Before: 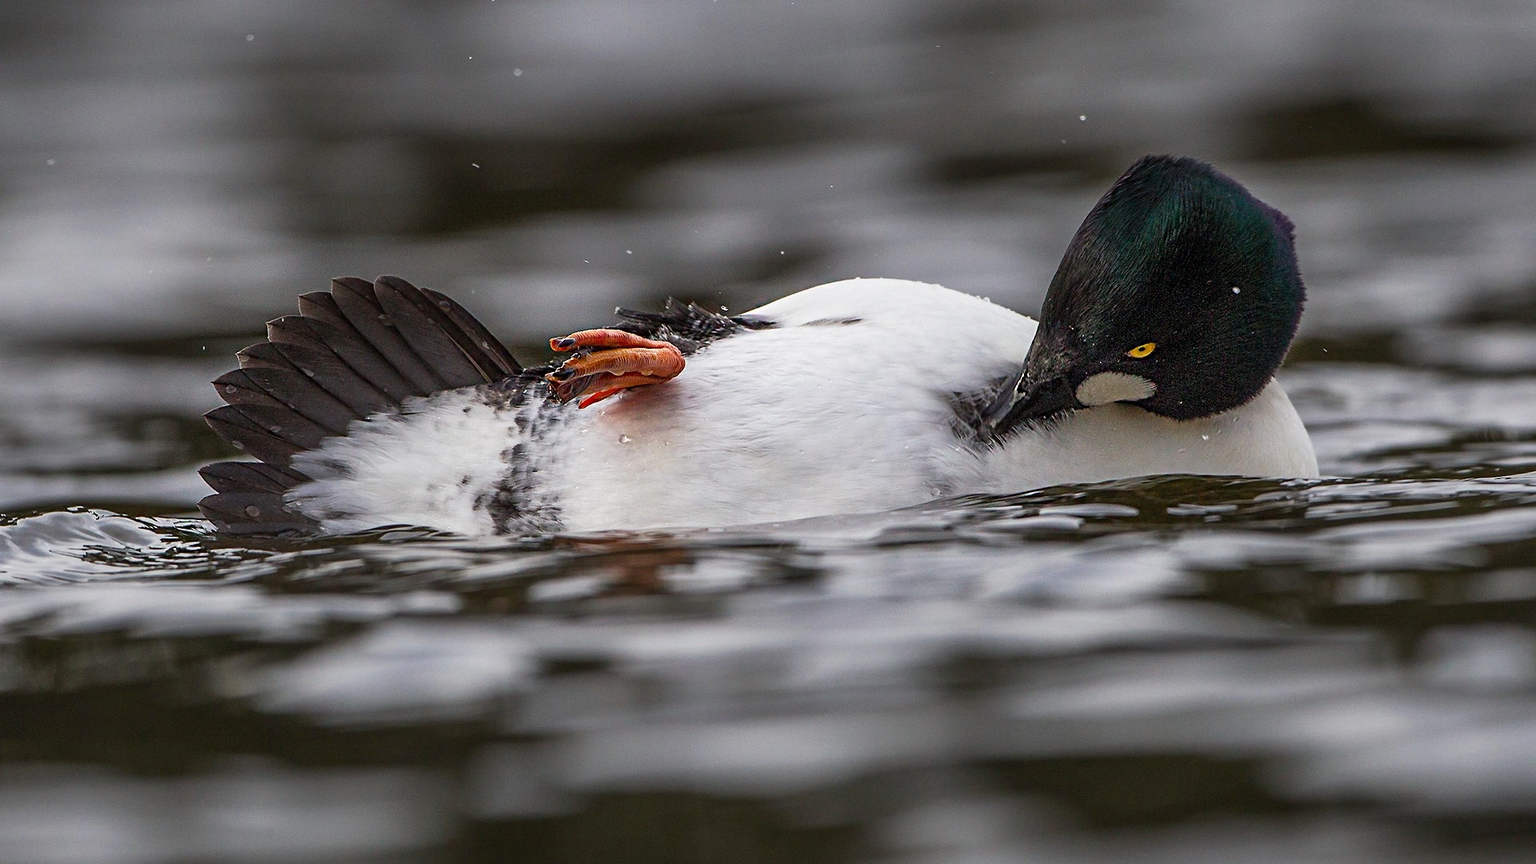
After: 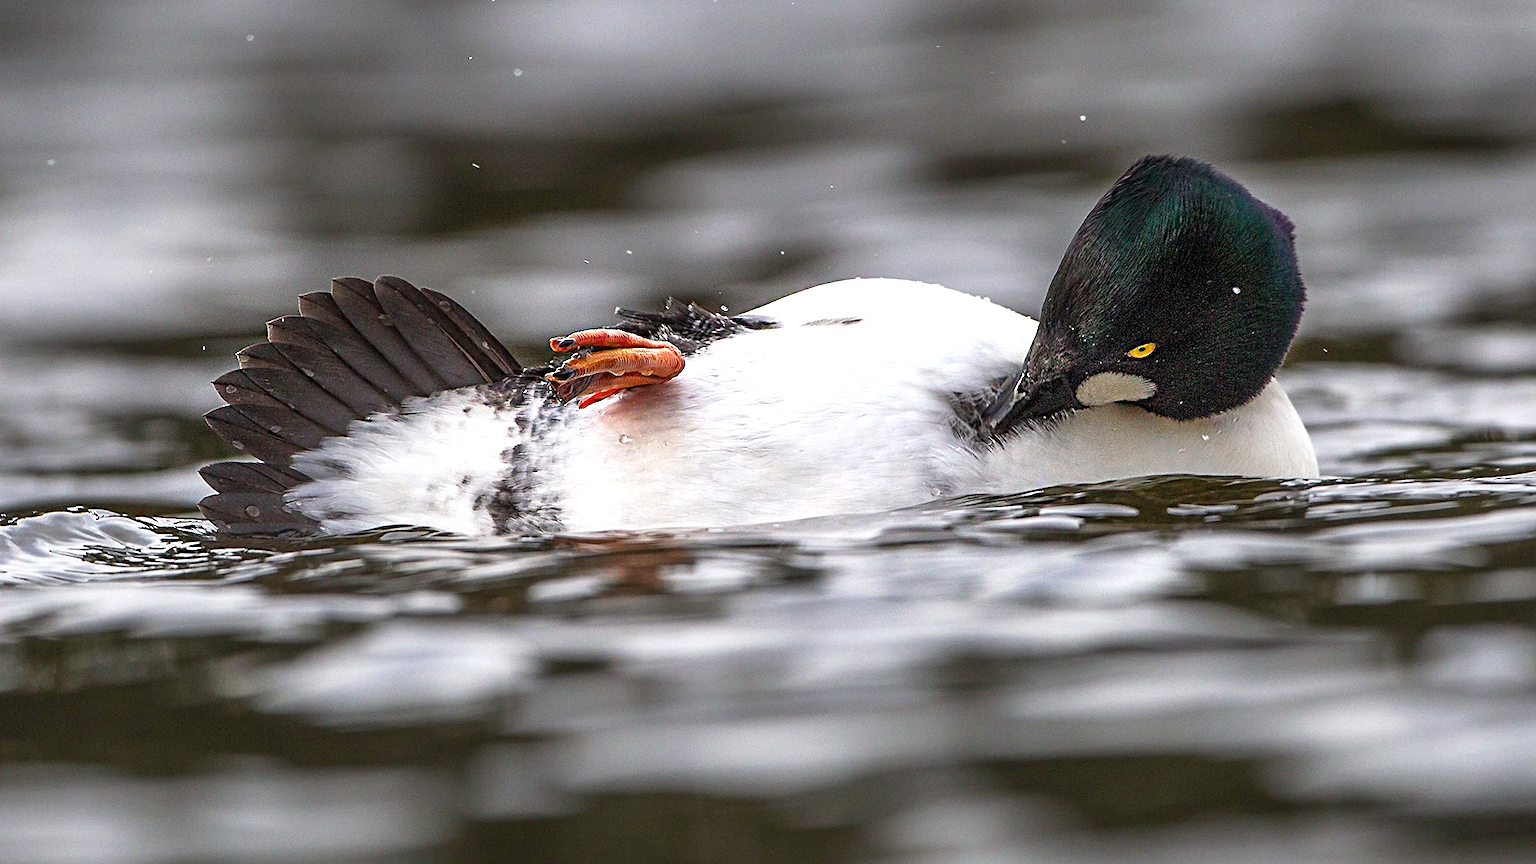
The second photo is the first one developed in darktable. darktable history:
sharpen: amount 0.207
exposure: black level correction 0, exposure 0.702 EV, compensate highlight preservation false
